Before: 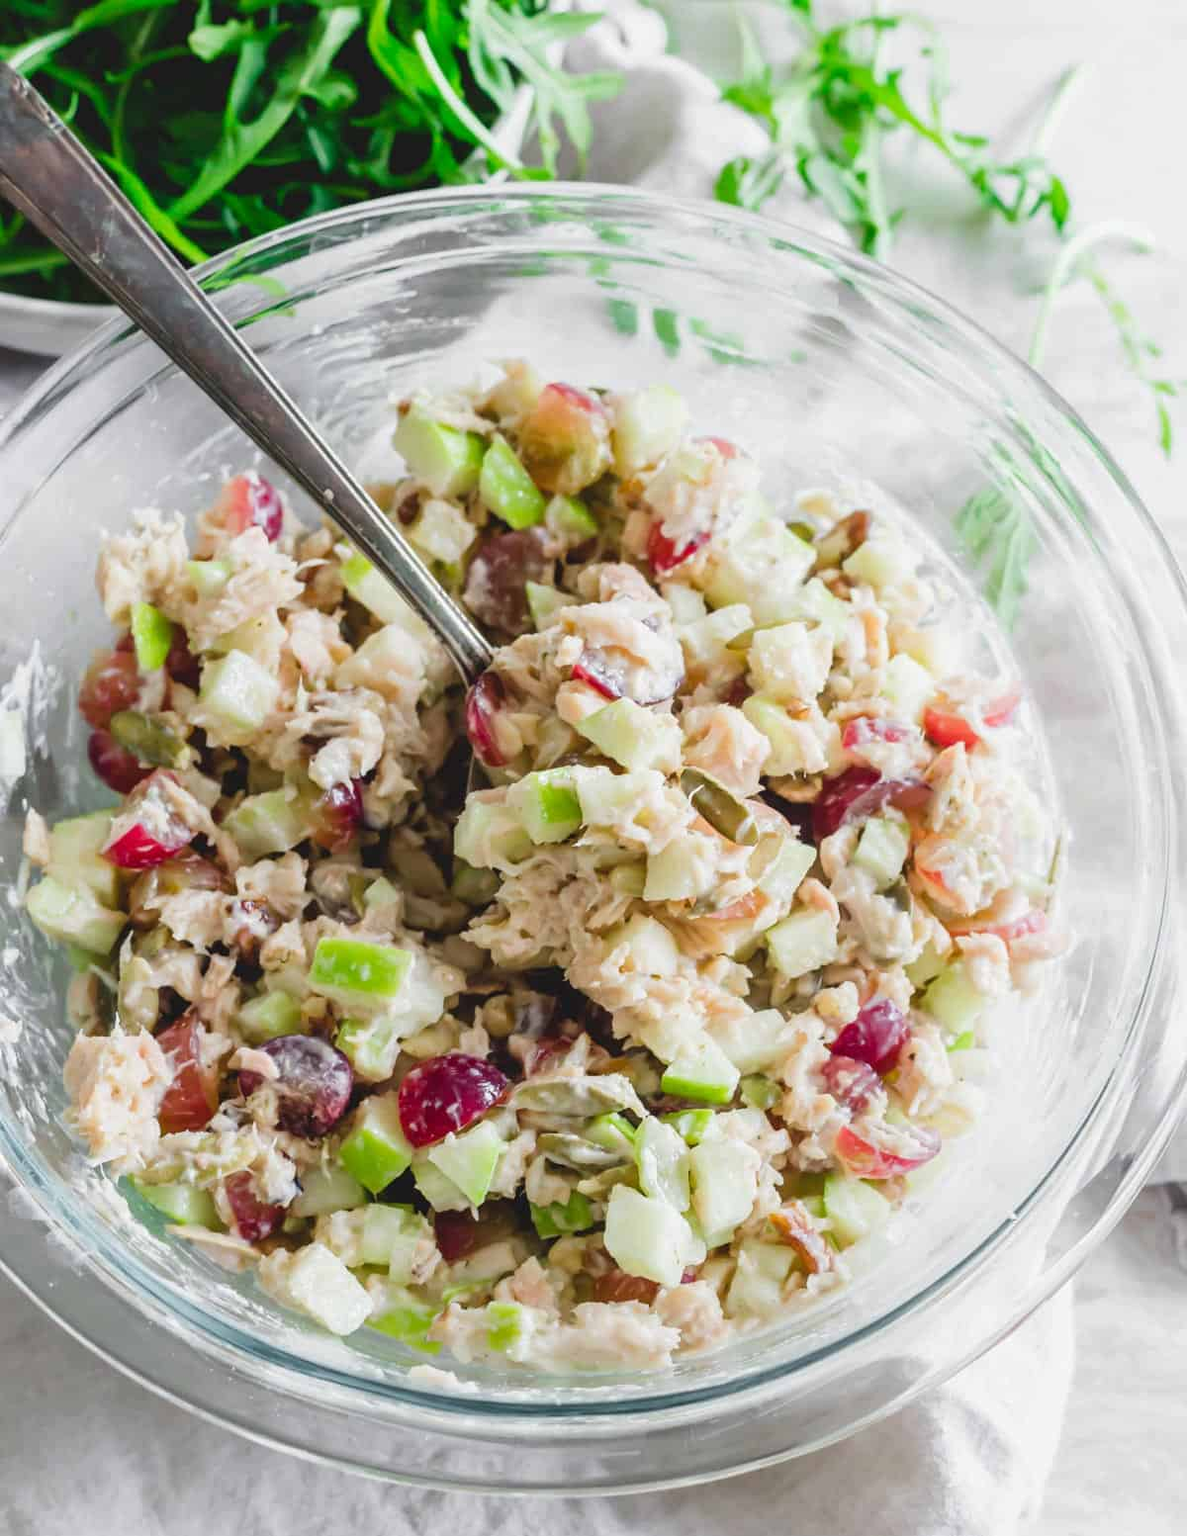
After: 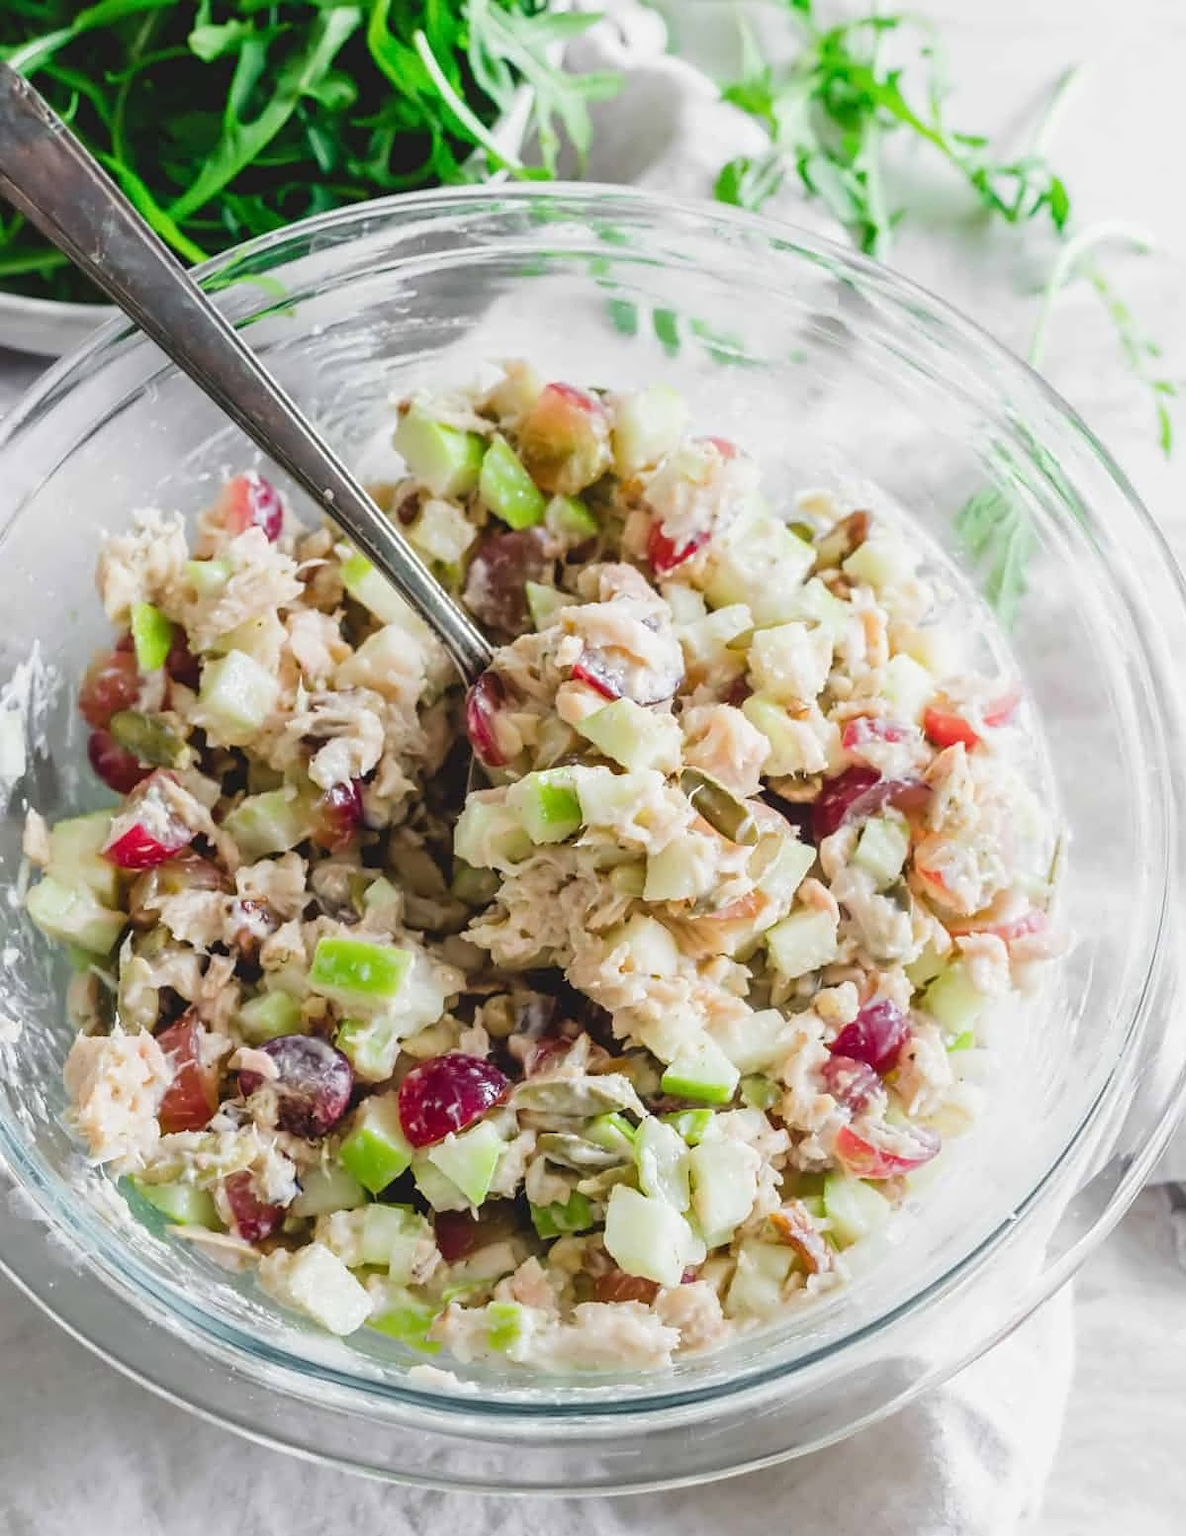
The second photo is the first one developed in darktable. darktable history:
contrast equalizer: y [[0.5 ×4, 0.524, 0.59], [0.5 ×6], [0.5 ×6], [0, 0, 0, 0.01, 0.045, 0.012], [0, 0, 0, 0.044, 0.195, 0.131]]
